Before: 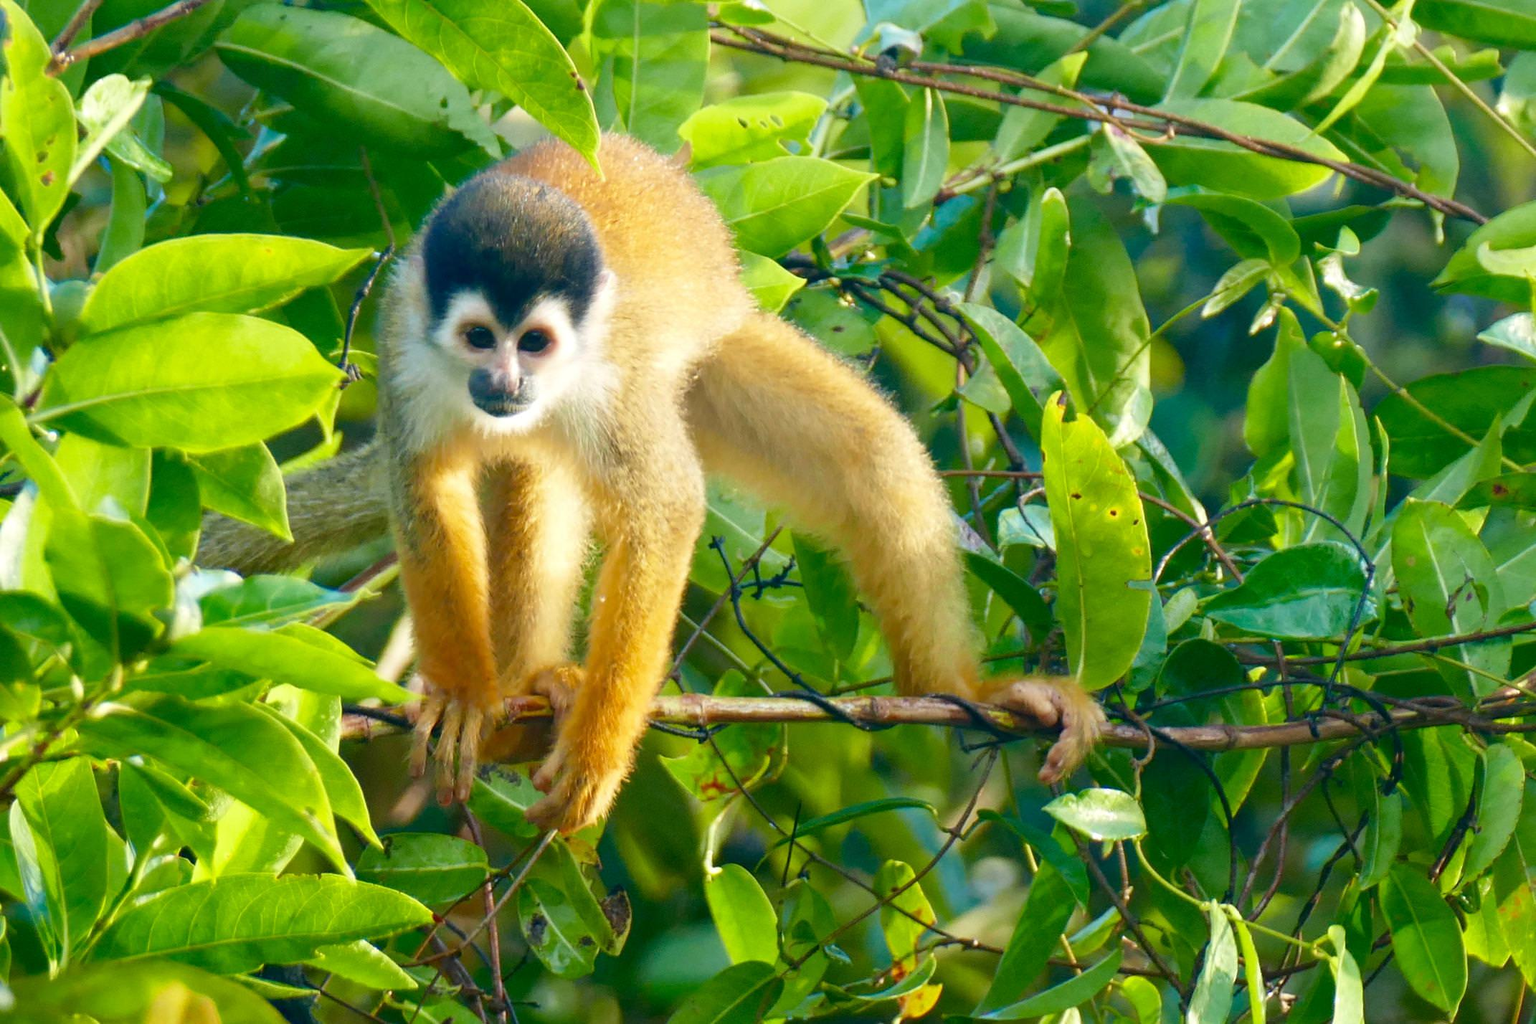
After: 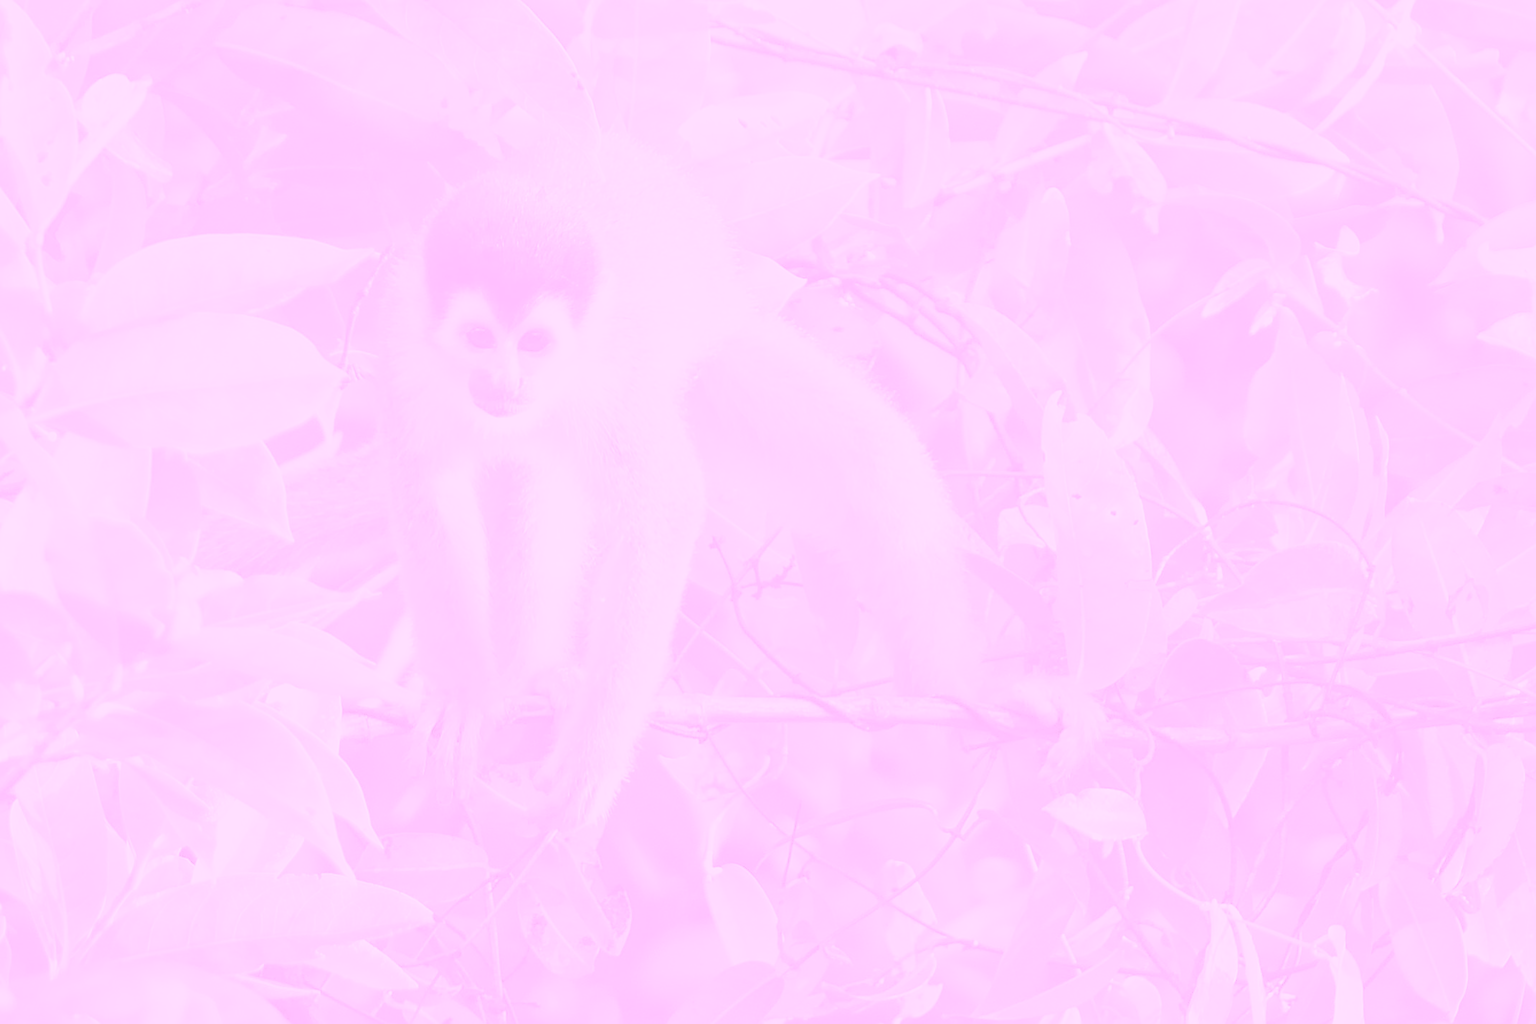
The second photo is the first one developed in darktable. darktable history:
colorize: hue 331.2°, saturation 75%, source mix 30.28%, lightness 70.52%, version 1
contrast brightness saturation: contrast -0.32, brightness 0.75, saturation -0.78
sharpen: on, module defaults
tone equalizer: on, module defaults
white balance: emerald 1
